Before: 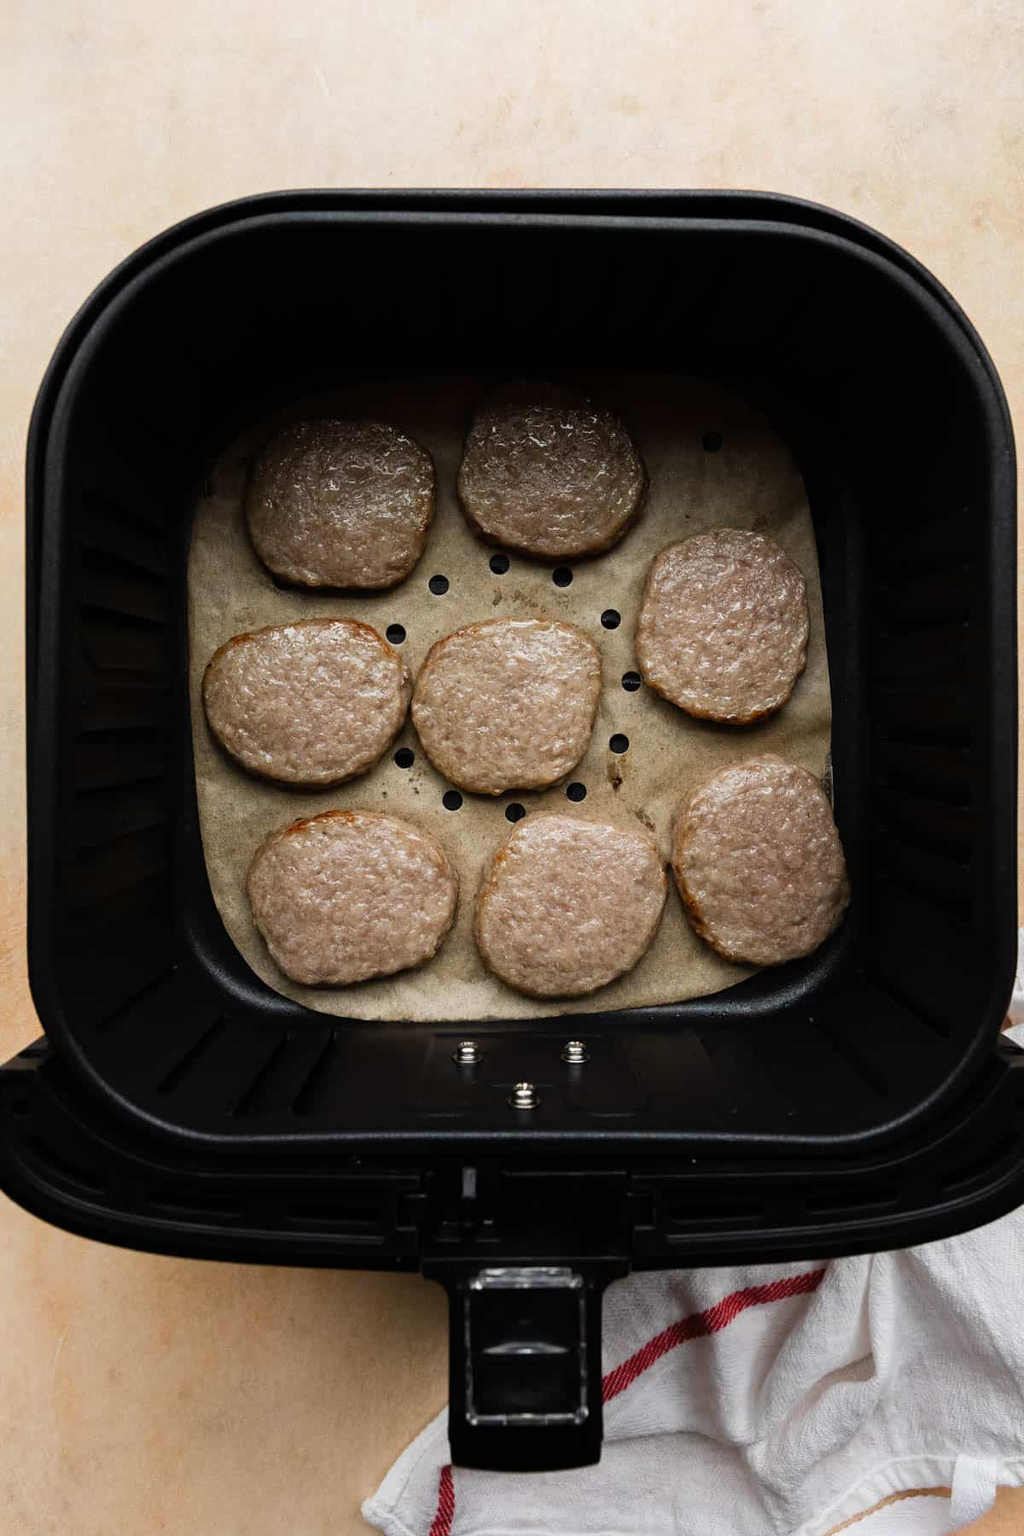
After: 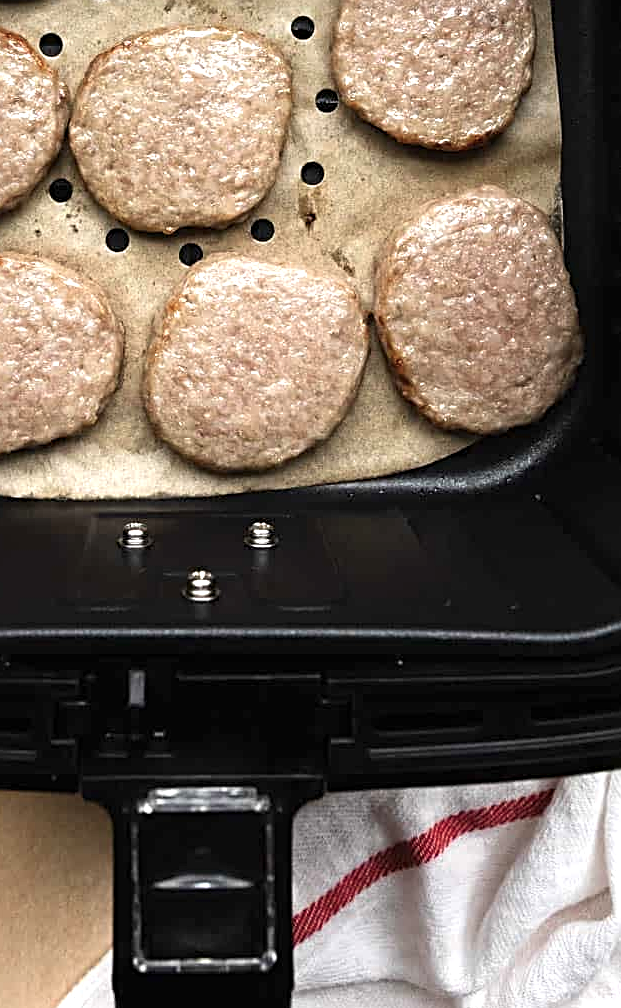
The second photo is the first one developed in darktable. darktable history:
exposure: black level correction 0, exposure 0.877 EV, compensate exposure bias true, compensate highlight preservation false
crop: left 34.479%, top 38.822%, right 13.718%, bottom 5.172%
sharpen: radius 2.767
color balance: input saturation 100.43%, contrast fulcrum 14.22%, output saturation 70.41%
color balance rgb: perceptual saturation grading › global saturation 20%, global vibrance 20%
